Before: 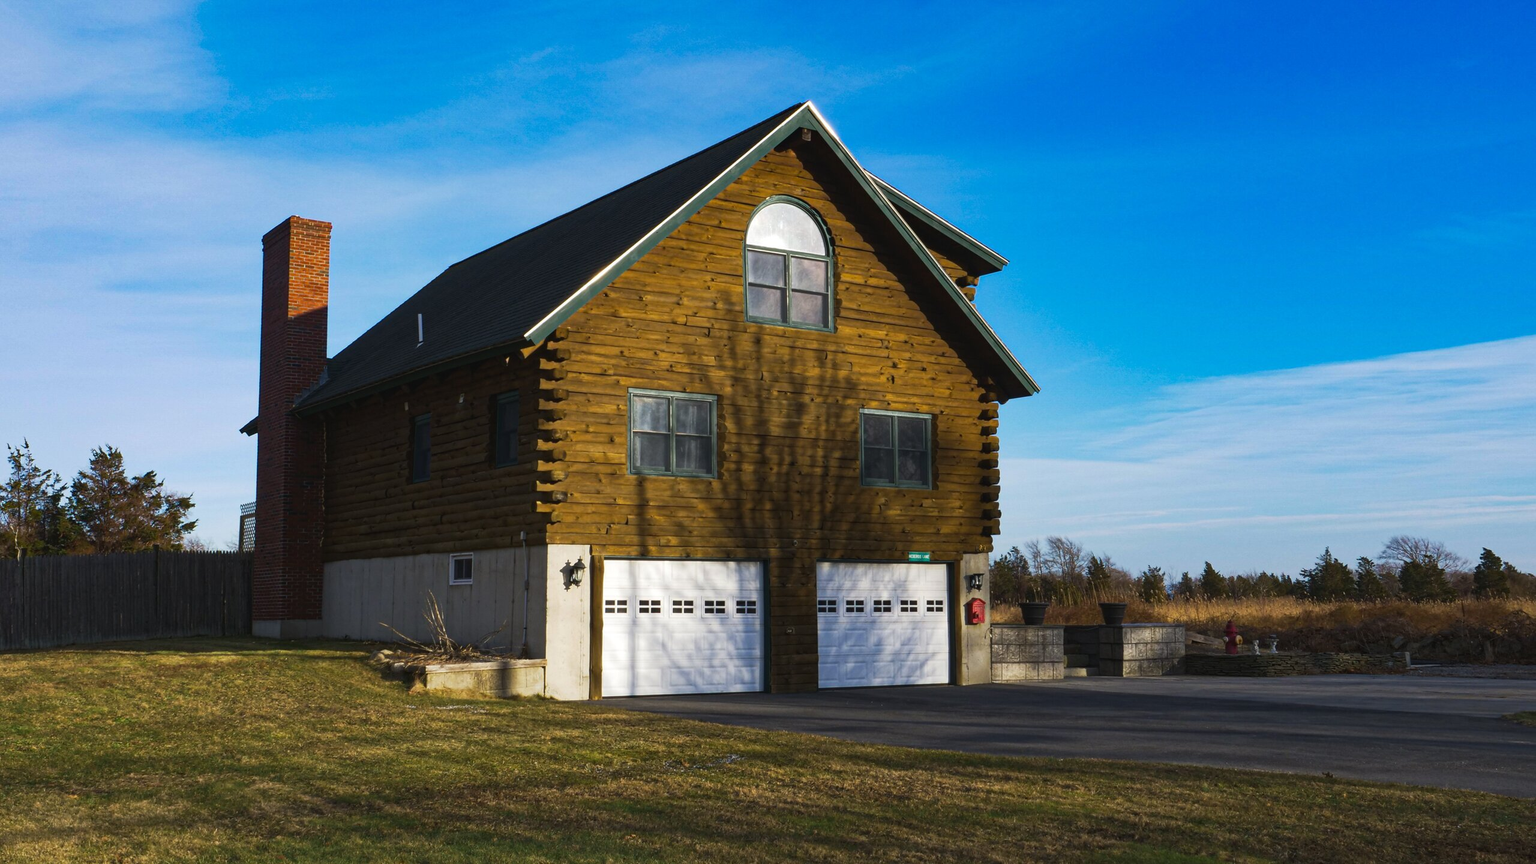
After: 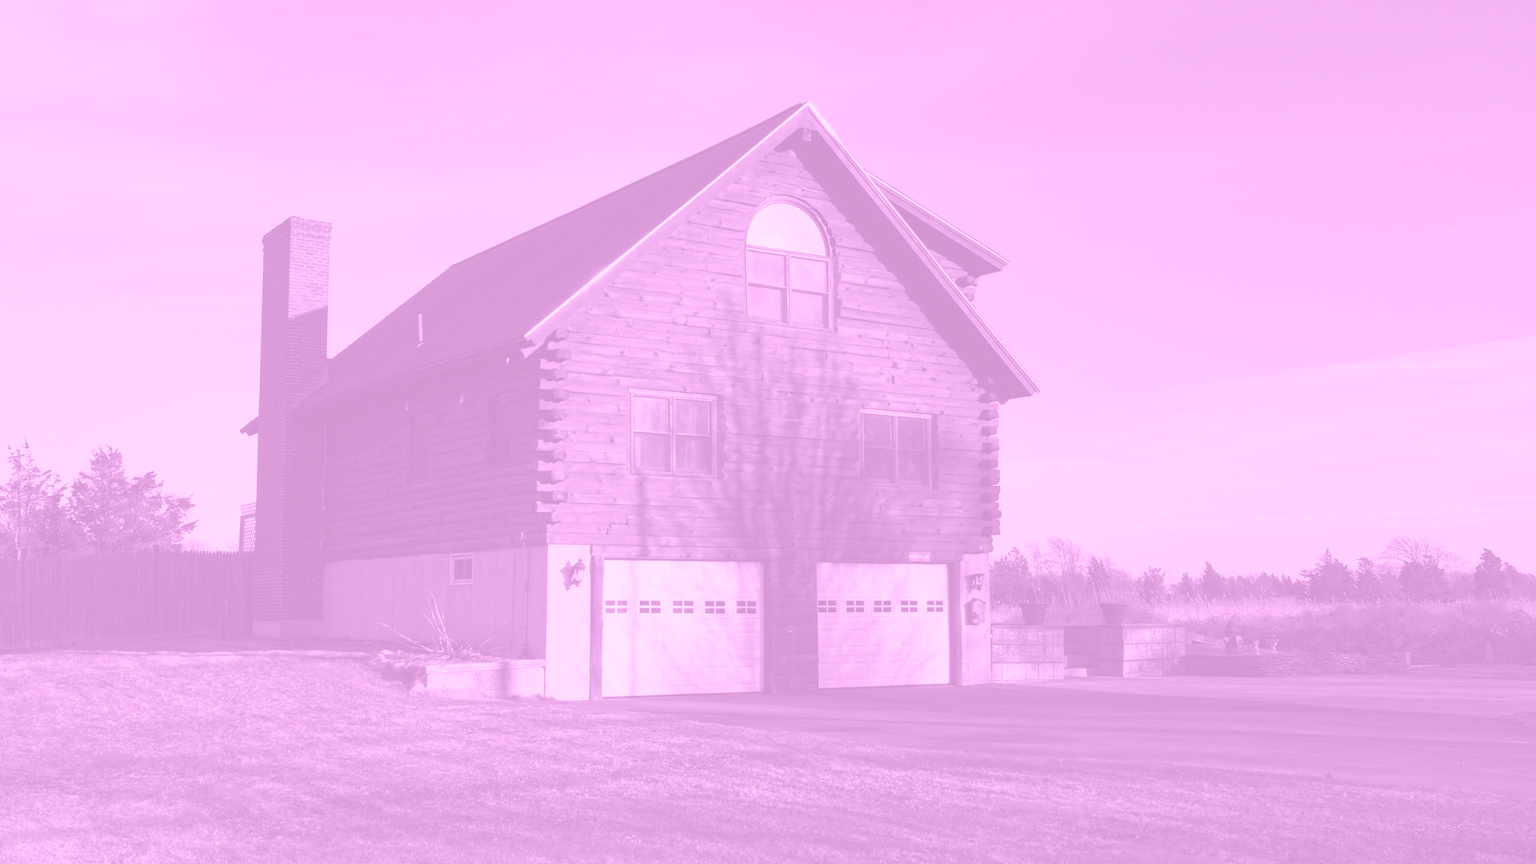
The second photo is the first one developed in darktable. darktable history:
colorize: hue 331.2°, saturation 75%, source mix 30.28%, lightness 70.52%, version 1
rotate and perspective: automatic cropping original format, crop left 0, crop top 0
